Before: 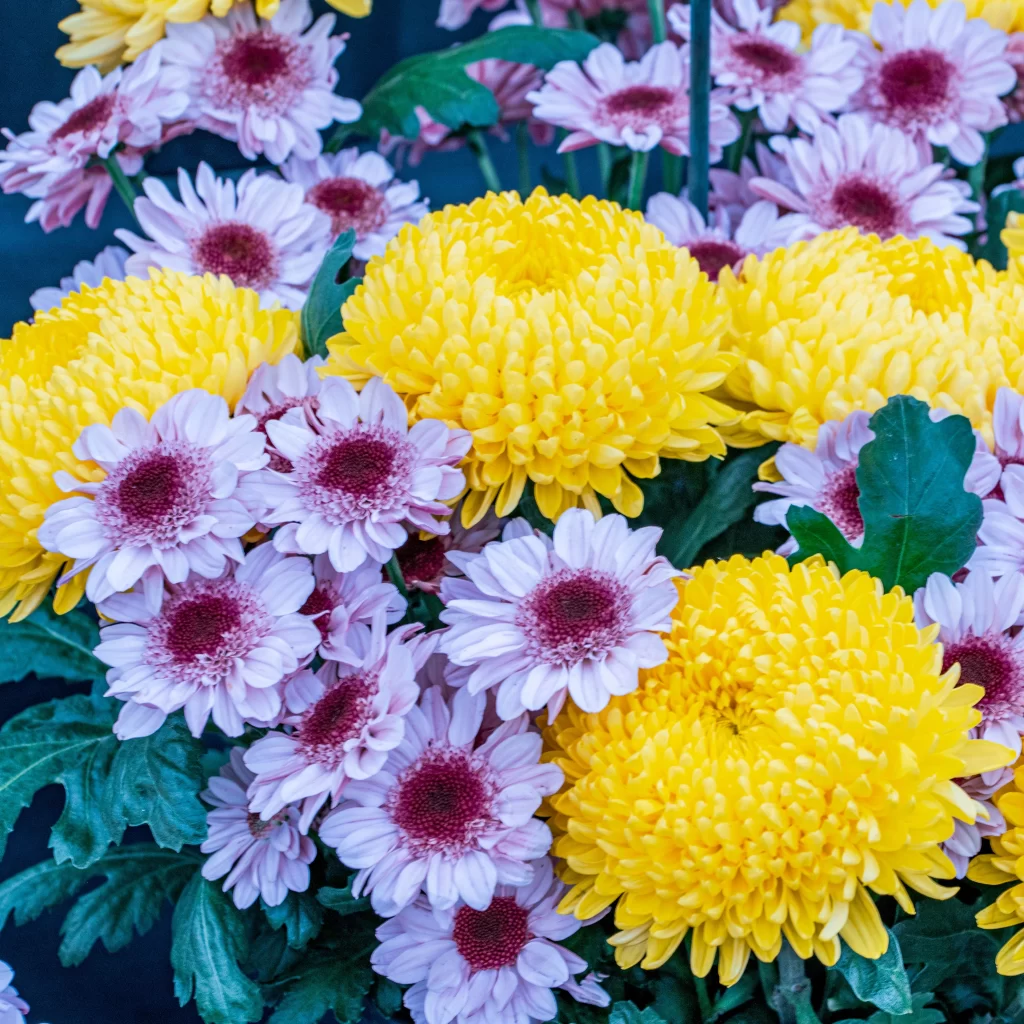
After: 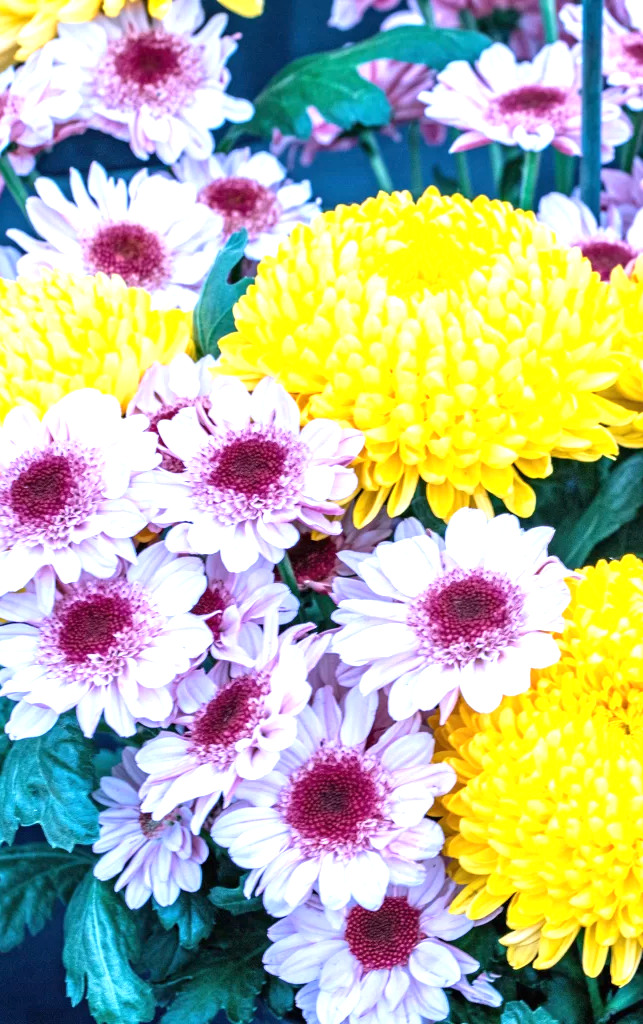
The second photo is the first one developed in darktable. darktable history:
crop: left 10.644%, right 26.528%
exposure: black level correction 0, exposure 1.1 EV, compensate highlight preservation false
